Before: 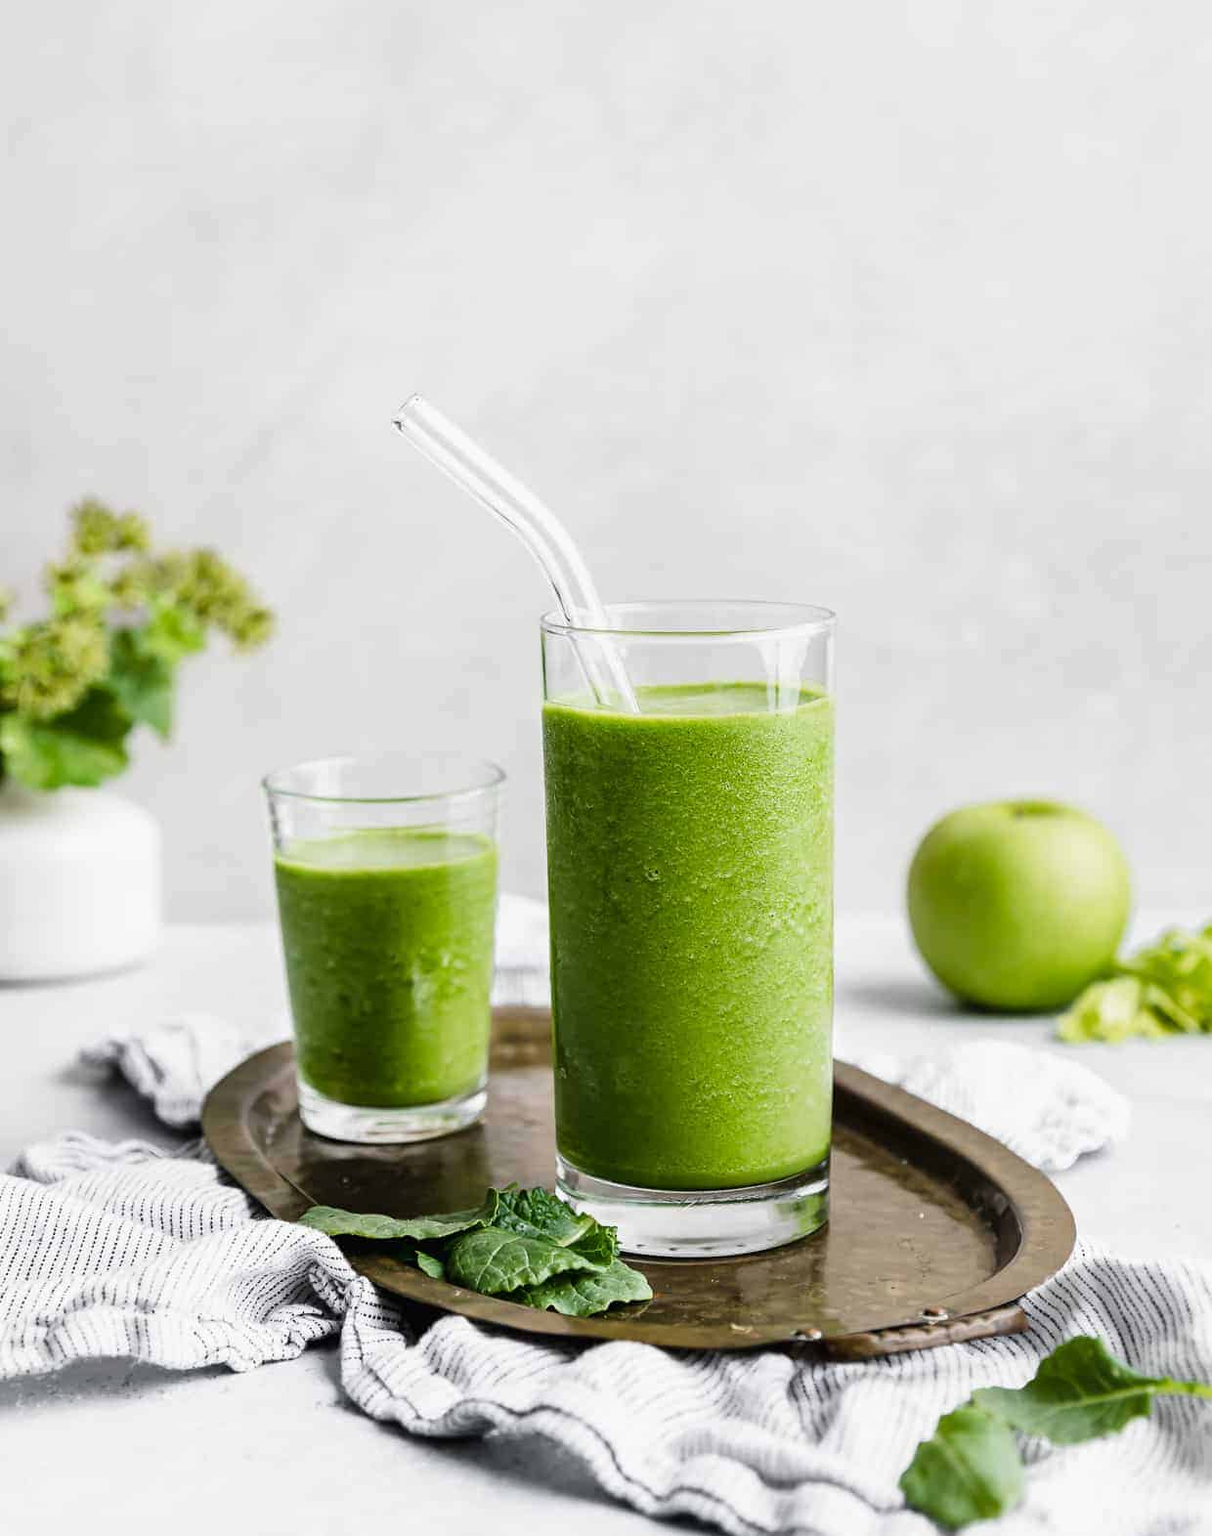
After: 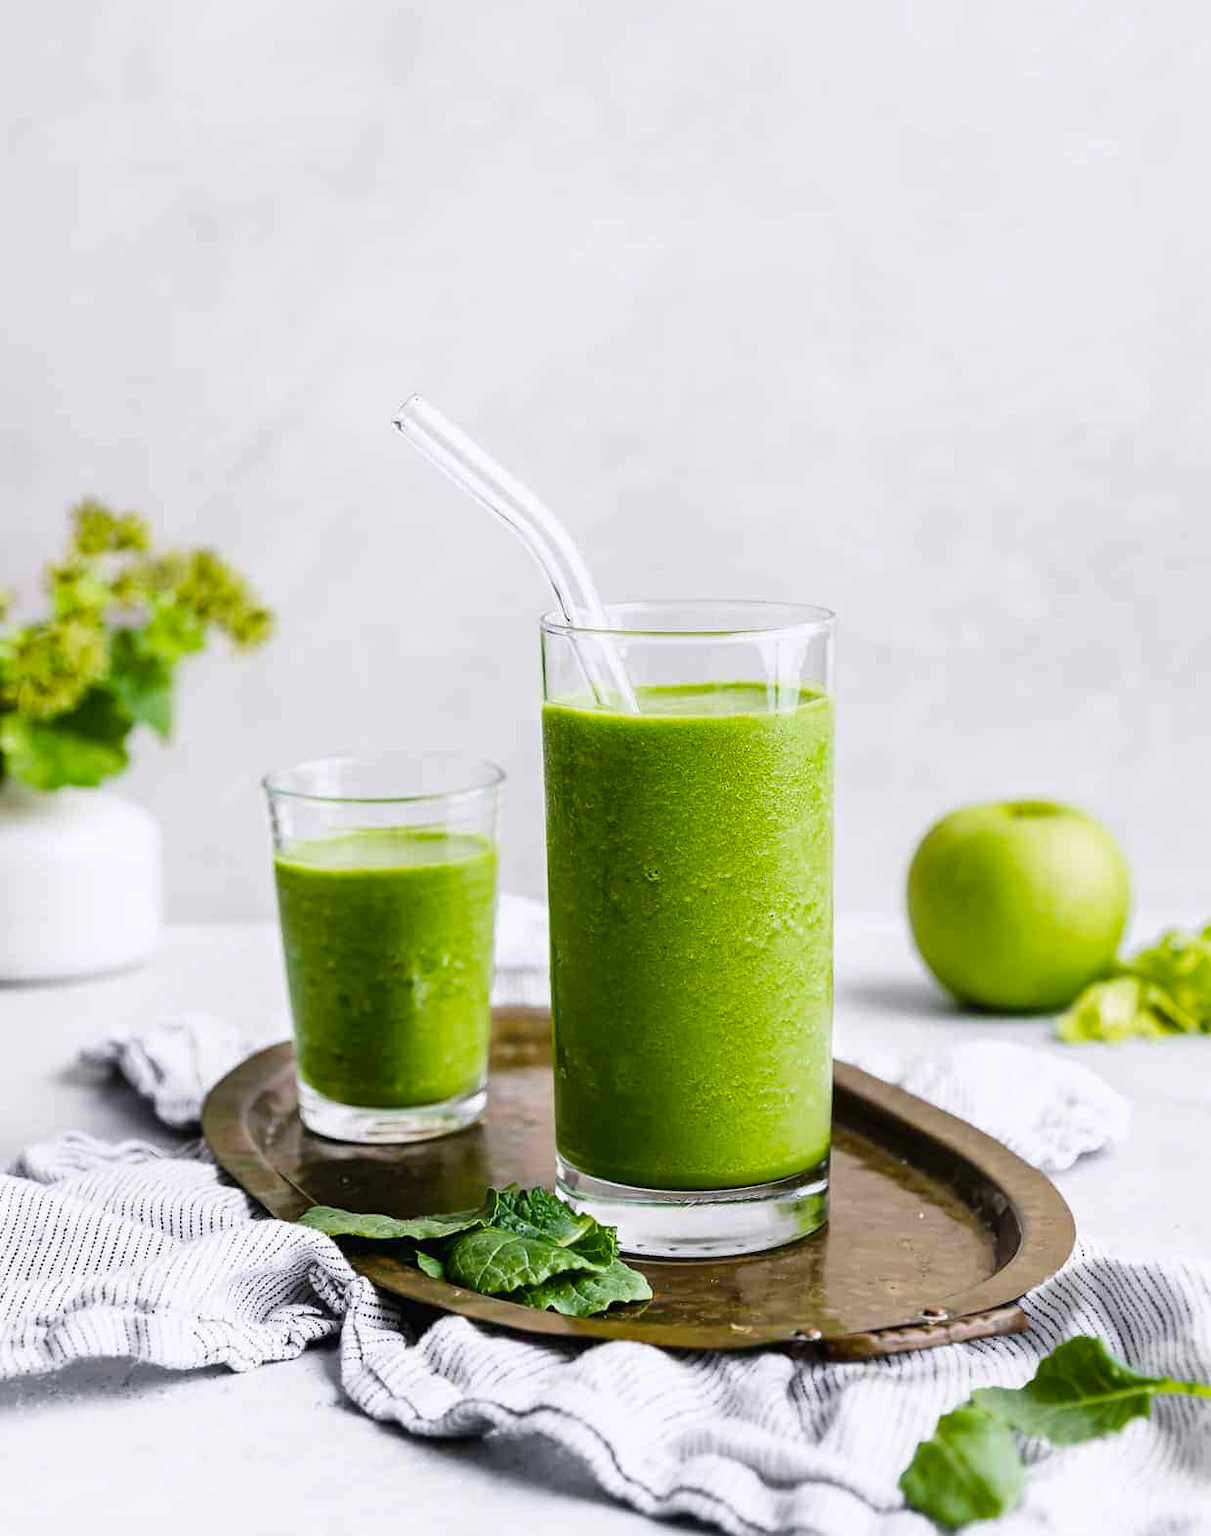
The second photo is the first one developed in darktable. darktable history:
color balance rgb: perceptual saturation grading › global saturation 20%, global vibrance 20%
white balance: red 1.004, blue 1.024
